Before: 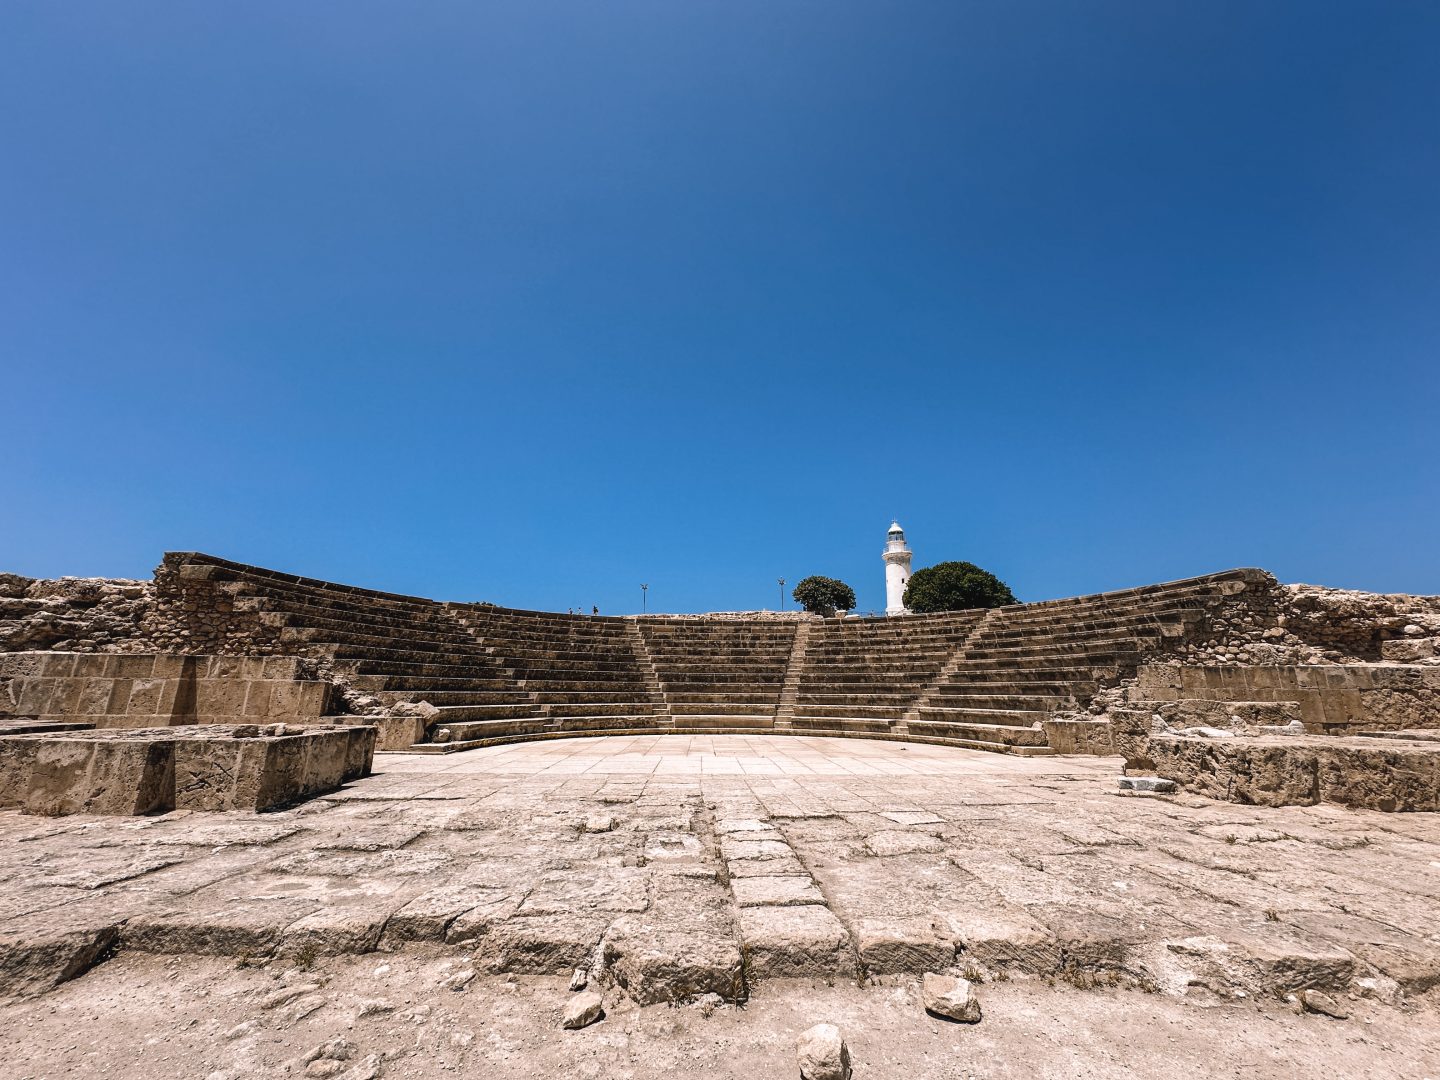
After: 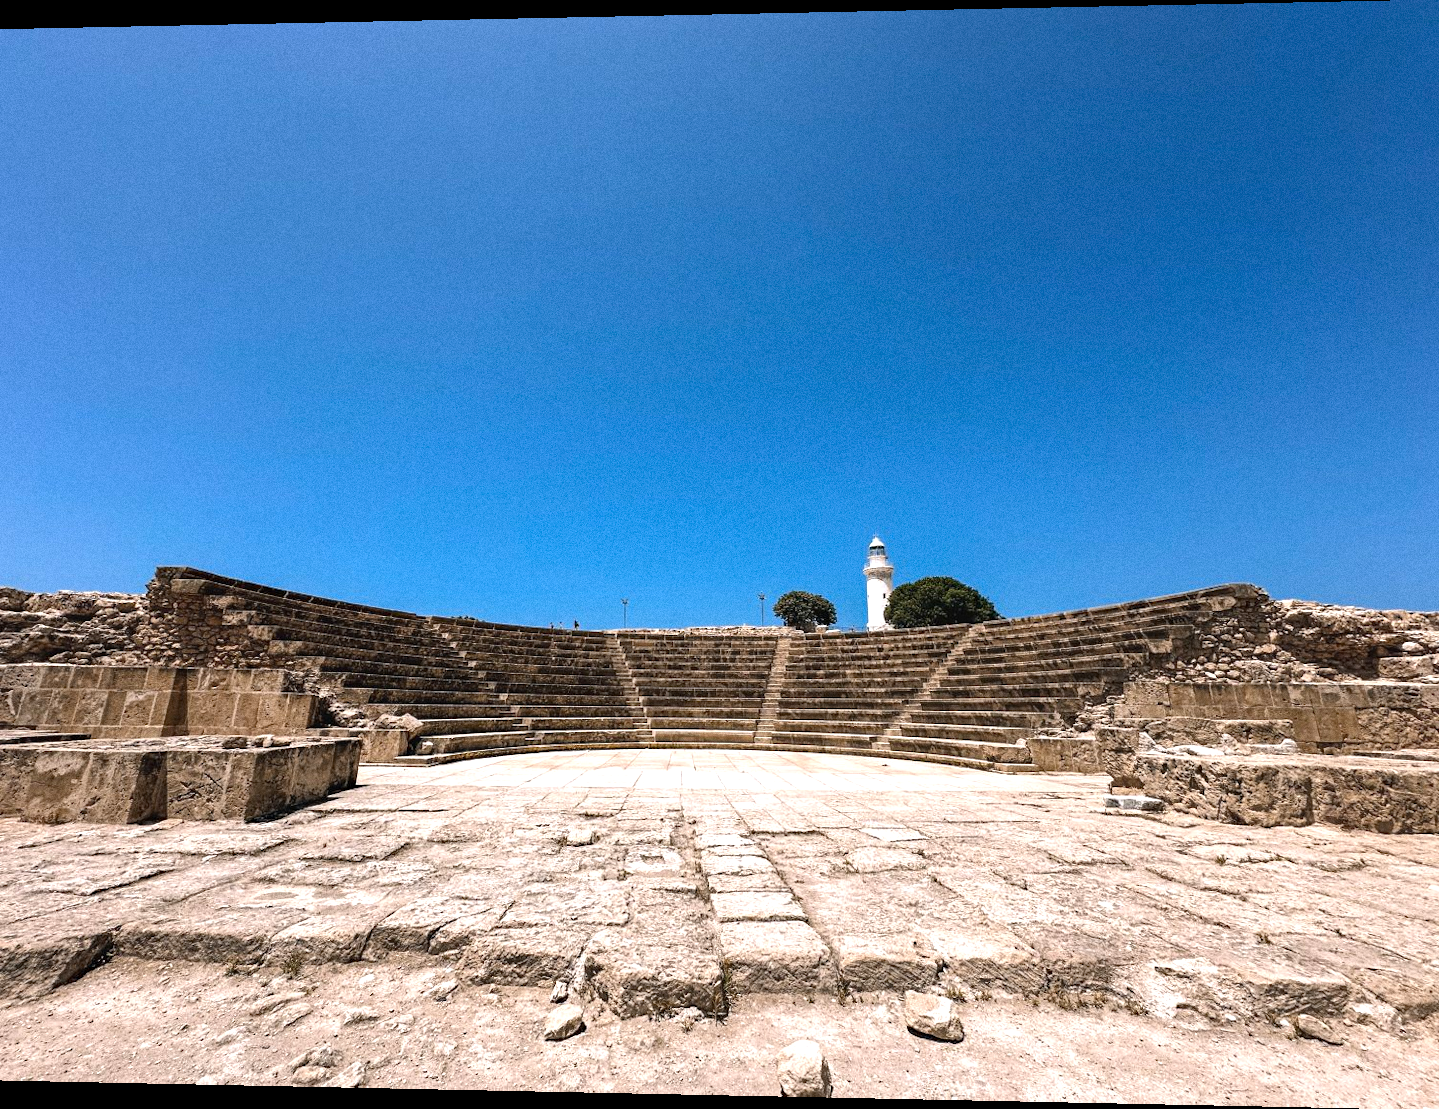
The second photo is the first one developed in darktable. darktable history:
rotate and perspective: lens shift (horizontal) -0.055, automatic cropping off
exposure: black level correction 0.001, exposure 0.5 EV, compensate exposure bias true, compensate highlight preservation false
grain: coarseness 0.47 ISO
haze removal: compatibility mode true, adaptive false
